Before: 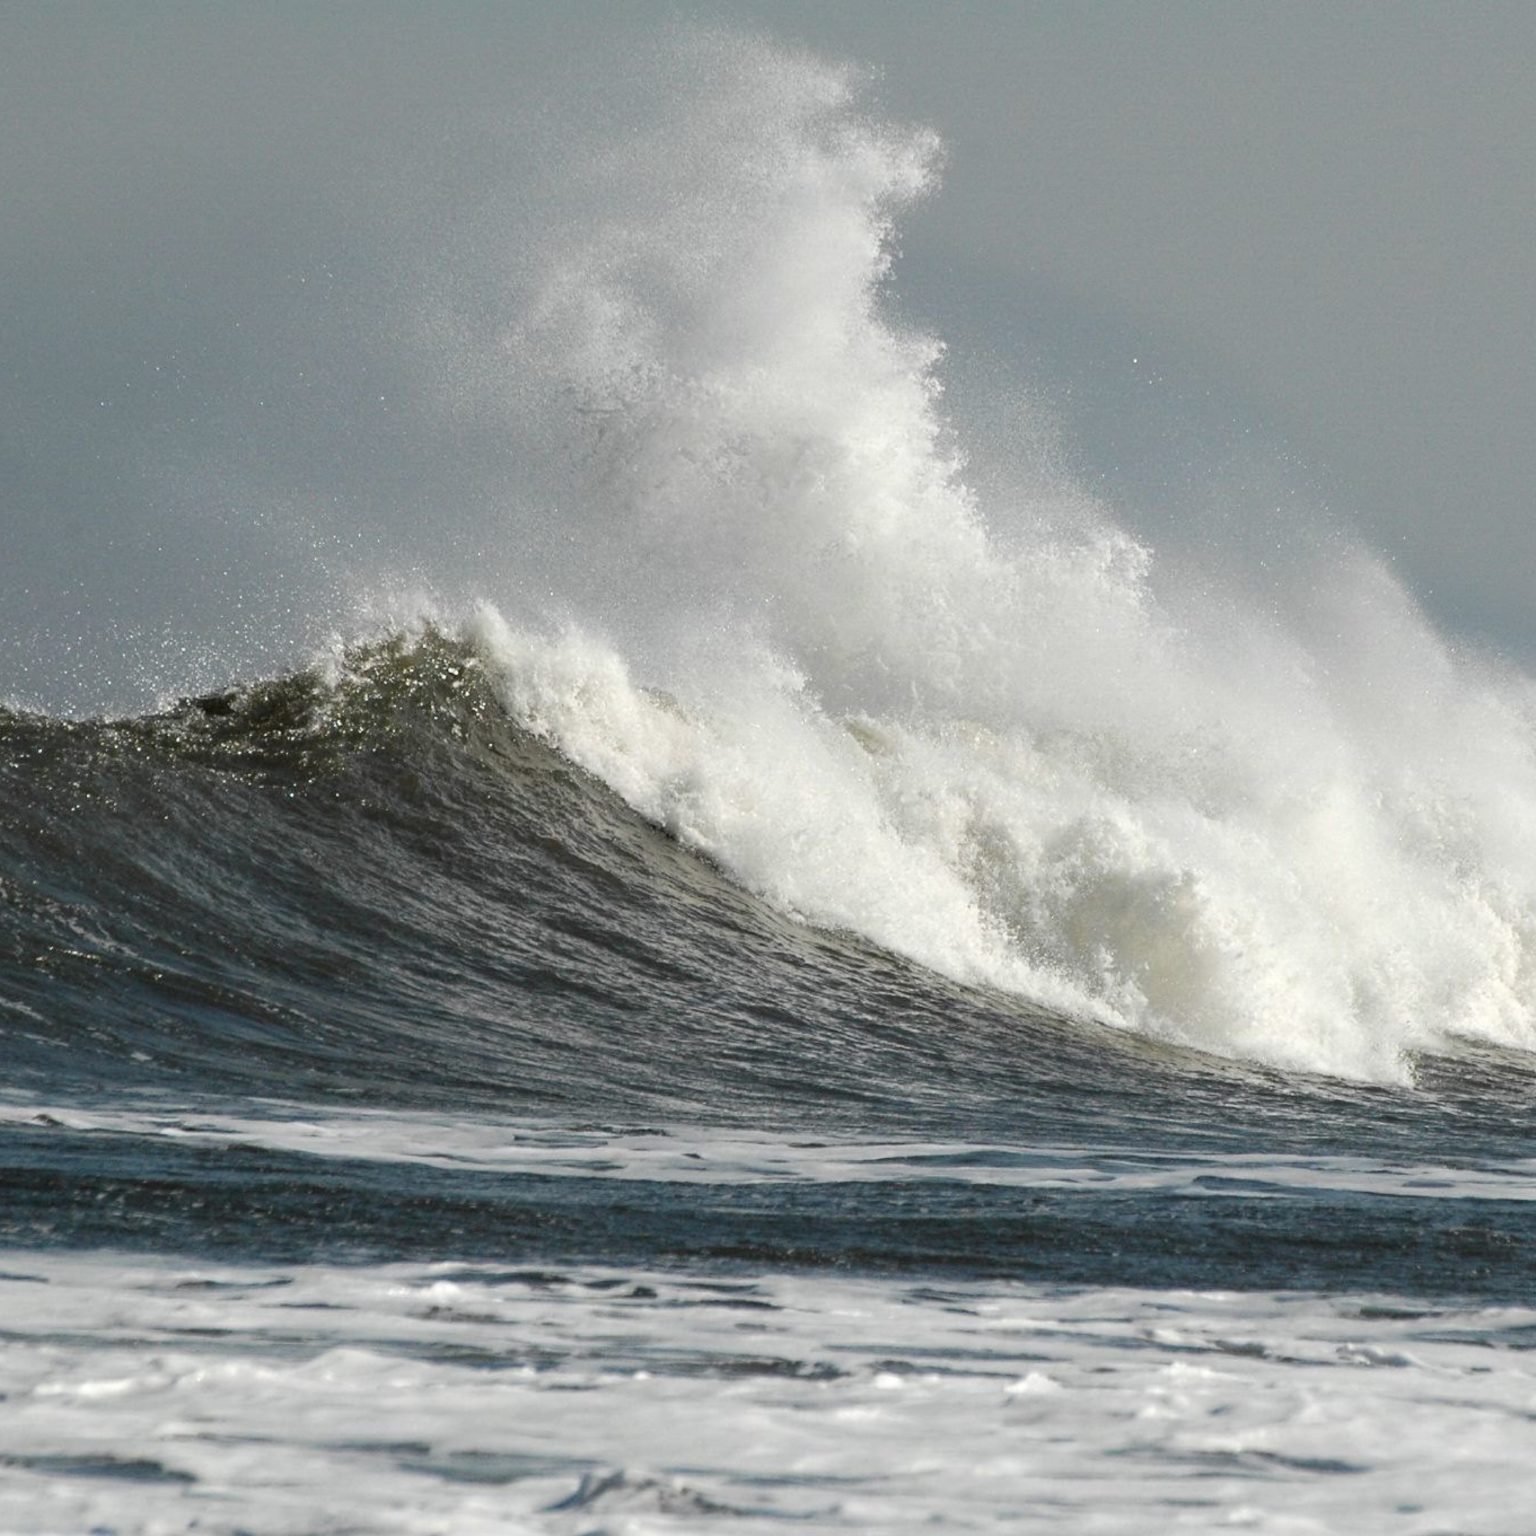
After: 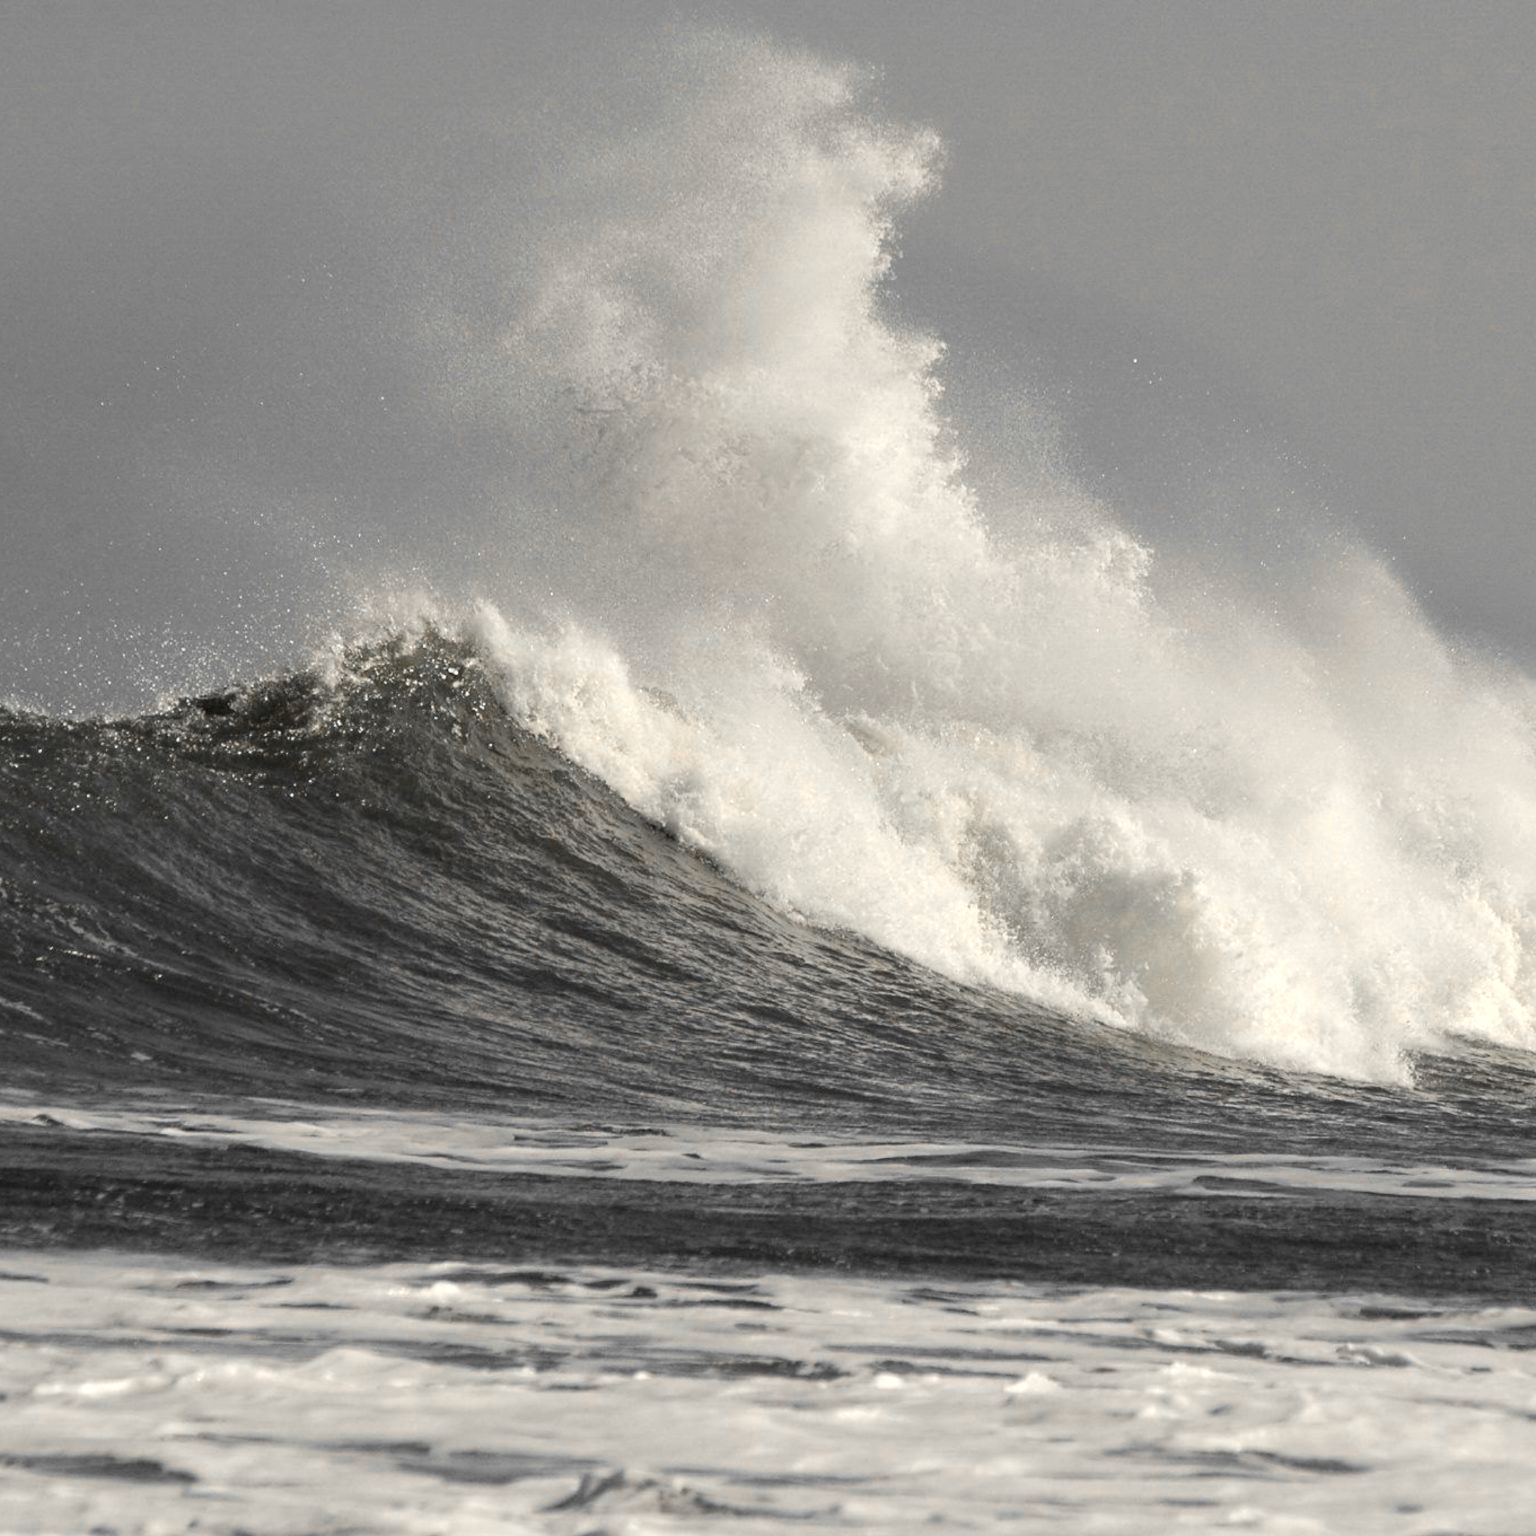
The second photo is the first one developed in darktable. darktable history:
color balance rgb: perceptual saturation grading › global saturation 10%, global vibrance 10%
white balance: red 1.045, blue 0.932
color zones: curves: ch0 [(0, 0.447) (0.184, 0.543) (0.323, 0.476) (0.429, 0.445) (0.571, 0.443) (0.714, 0.451) (0.857, 0.452) (1, 0.447)]; ch1 [(0, 0.464) (0.176, 0.46) (0.287, 0.177) (0.429, 0.002) (0.571, 0) (0.714, 0) (0.857, 0) (1, 0.464)], mix 20%
